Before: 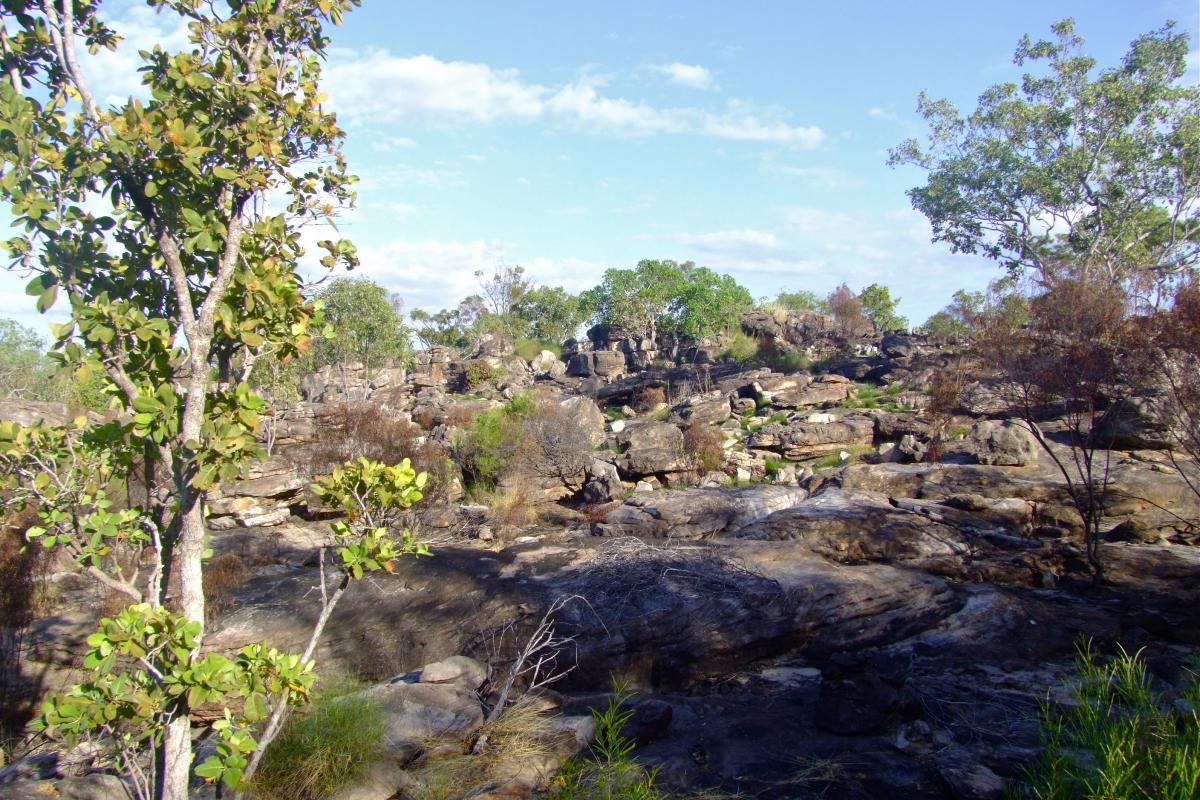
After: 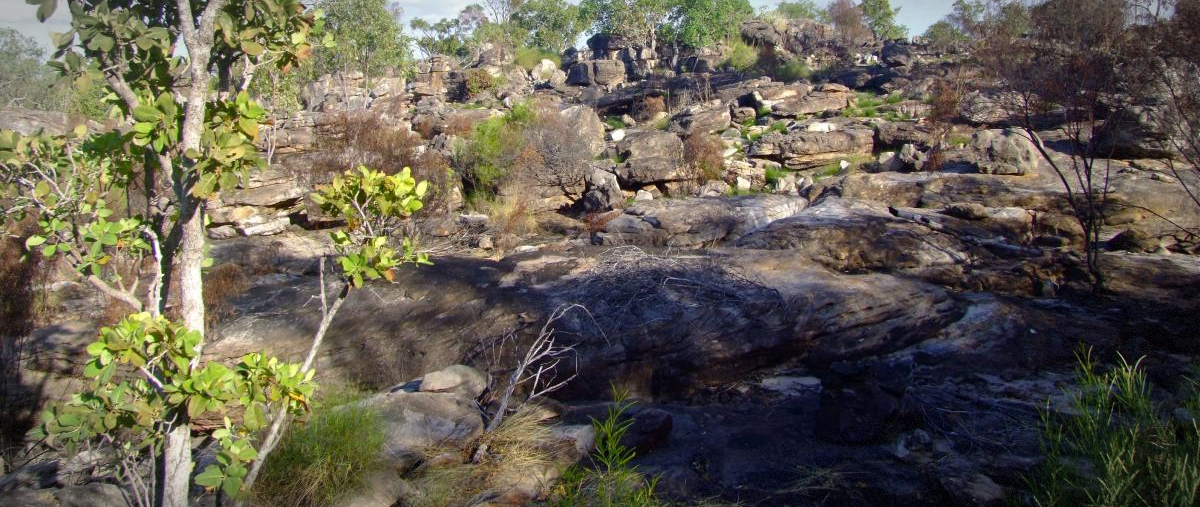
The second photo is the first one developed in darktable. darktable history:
crop and rotate: top 36.589%
vignetting: fall-off radius 60.18%, automatic ratio true, dithering 8-bit output
